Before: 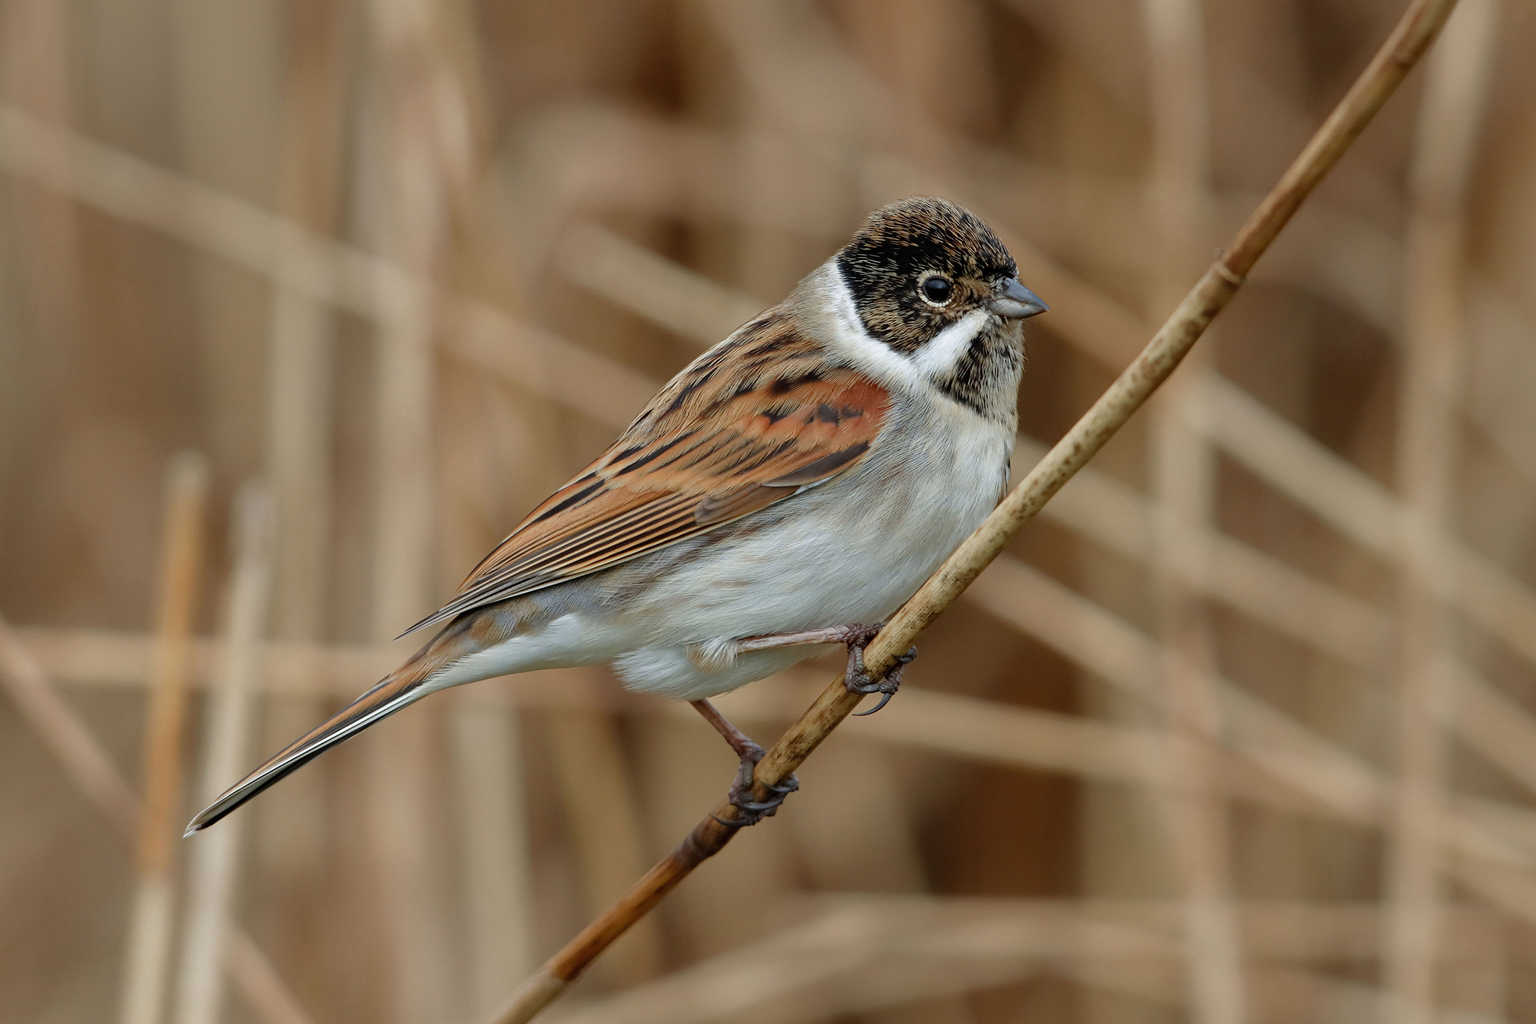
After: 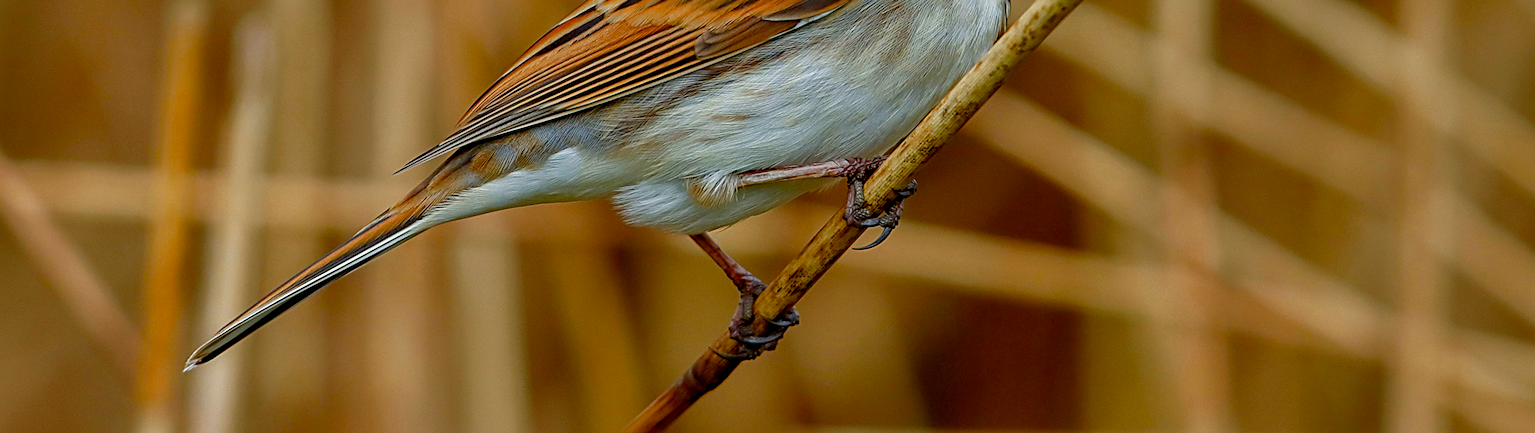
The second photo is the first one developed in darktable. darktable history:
sharpen: radius 2.679, amount 0.667
exposure: exposure -0.349 EV, compensate highlight preservation false
crop: top 45.556%, bottom 12.127%
color balance rgb: perceptual saturation grading › global saturation 27.614%, perceptual saturation grading › highlights -25.23%, perceptual saturation grading › shadows 26.092%
local contrast: detail 130%
contrast brightness saturation: saturation 0.487
haze removal: compatibility mode true, adaptive false
